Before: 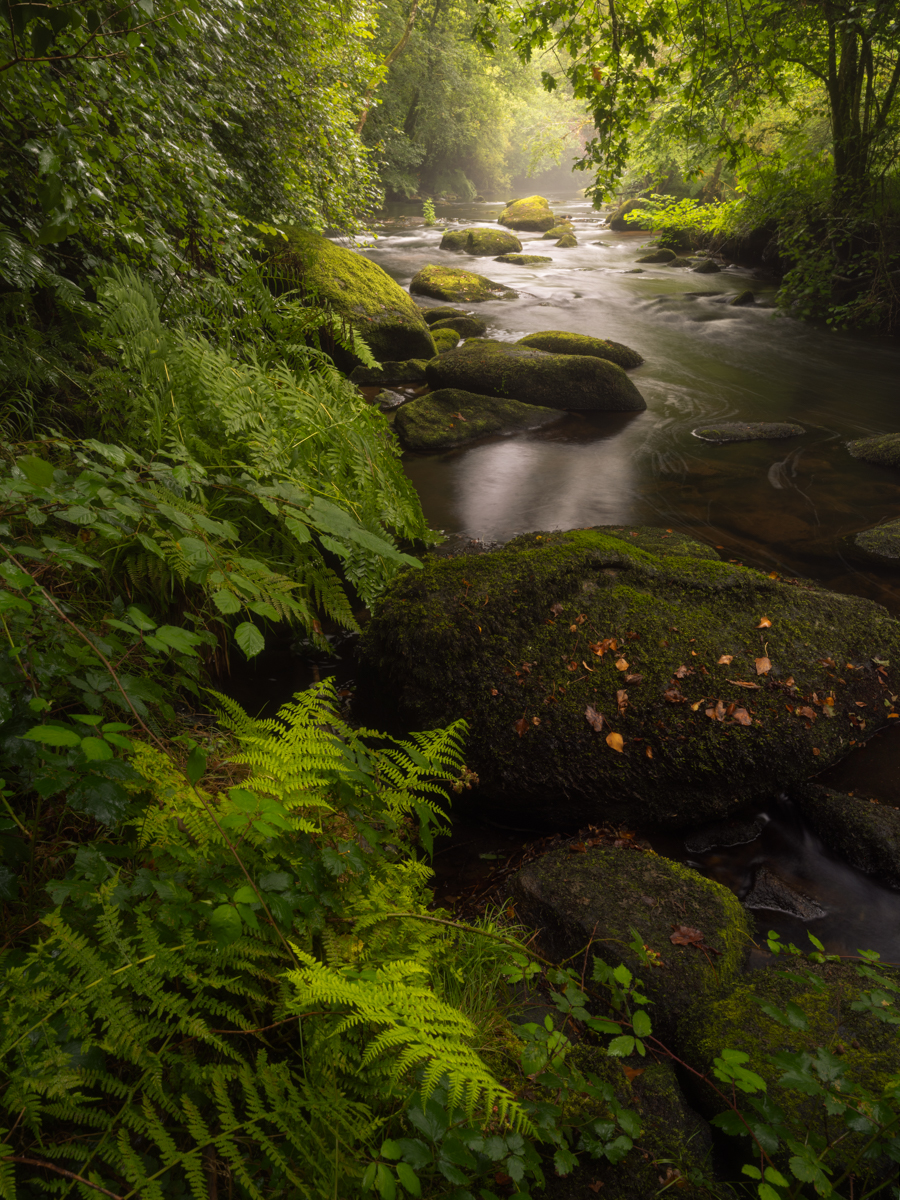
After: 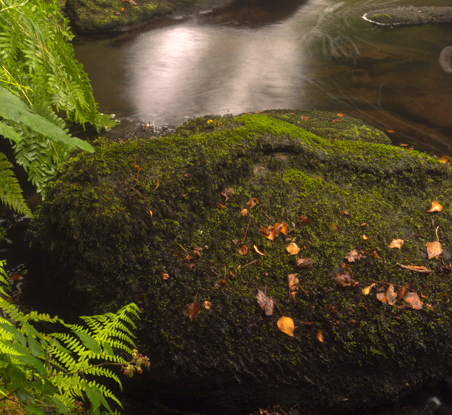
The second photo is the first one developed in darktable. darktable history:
exposure: black level correction 0, exposure 1.198 EV, compensate exposure bias true, compensate highlight preservation false
crop: left 36.607%, top 34.735%, right 13.146%, bottom 30.611%
